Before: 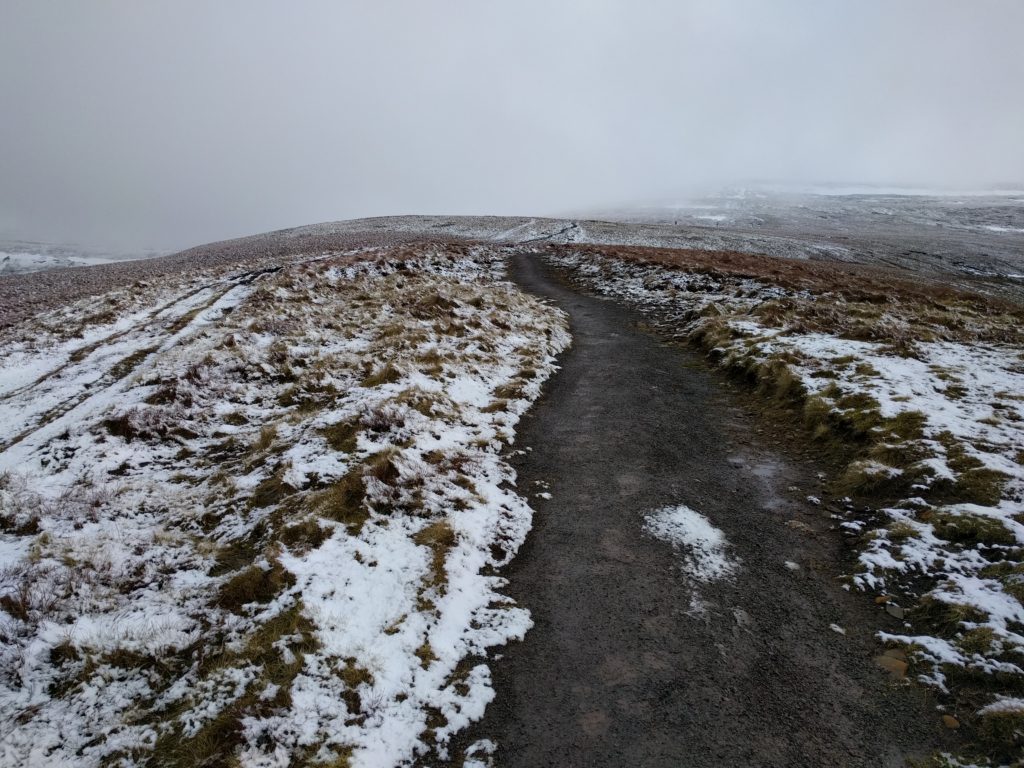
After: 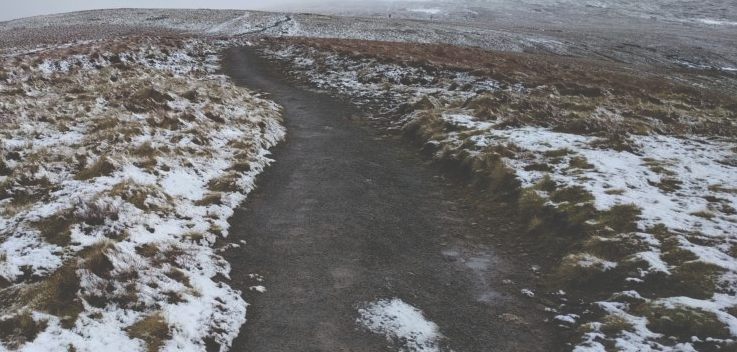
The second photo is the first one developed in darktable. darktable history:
exposure: black level correction -0.041, exposure 0.064 EV, compensate highlight preservation false
crop and rotate: left 27.938%, top 27.046%, bottom 27.046%
